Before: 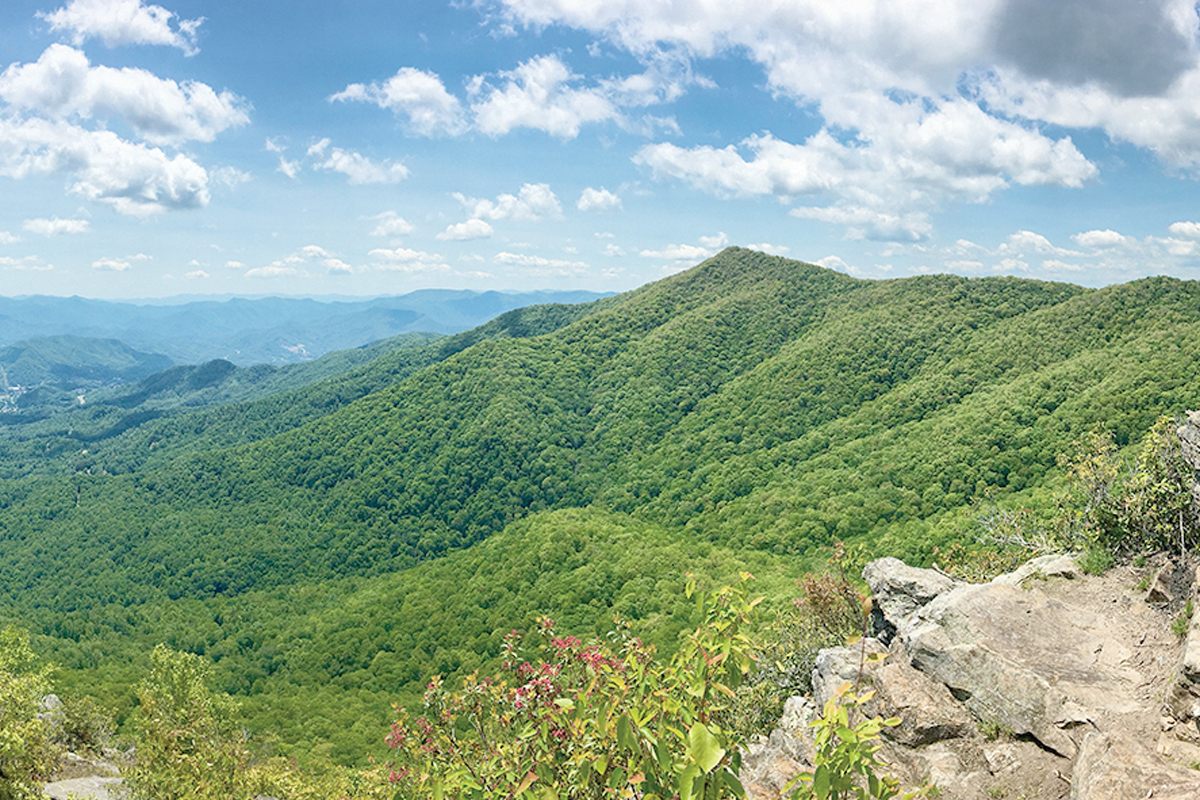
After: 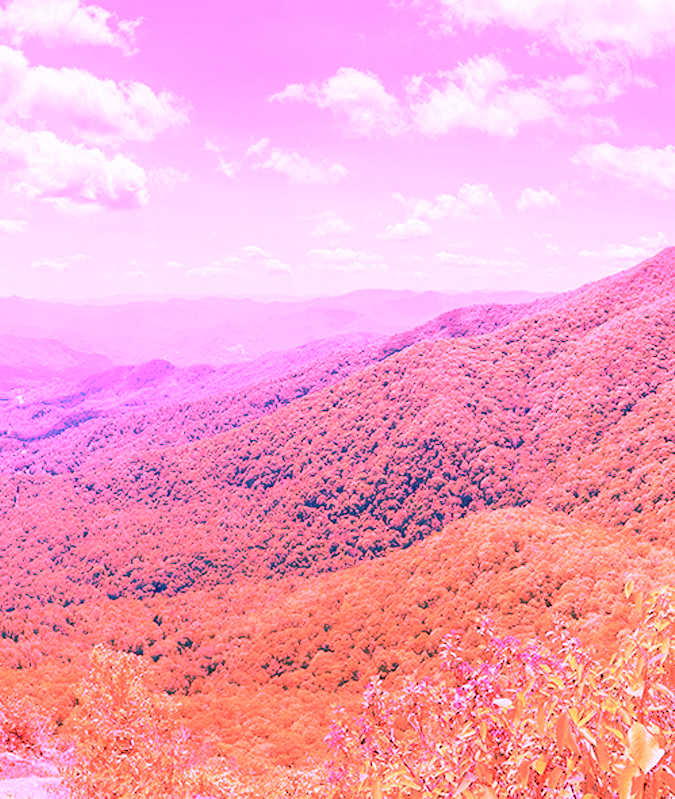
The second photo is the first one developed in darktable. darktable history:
white balance: red 4.26, blue 1.802
crop: left 5.114%, right 38.589%
